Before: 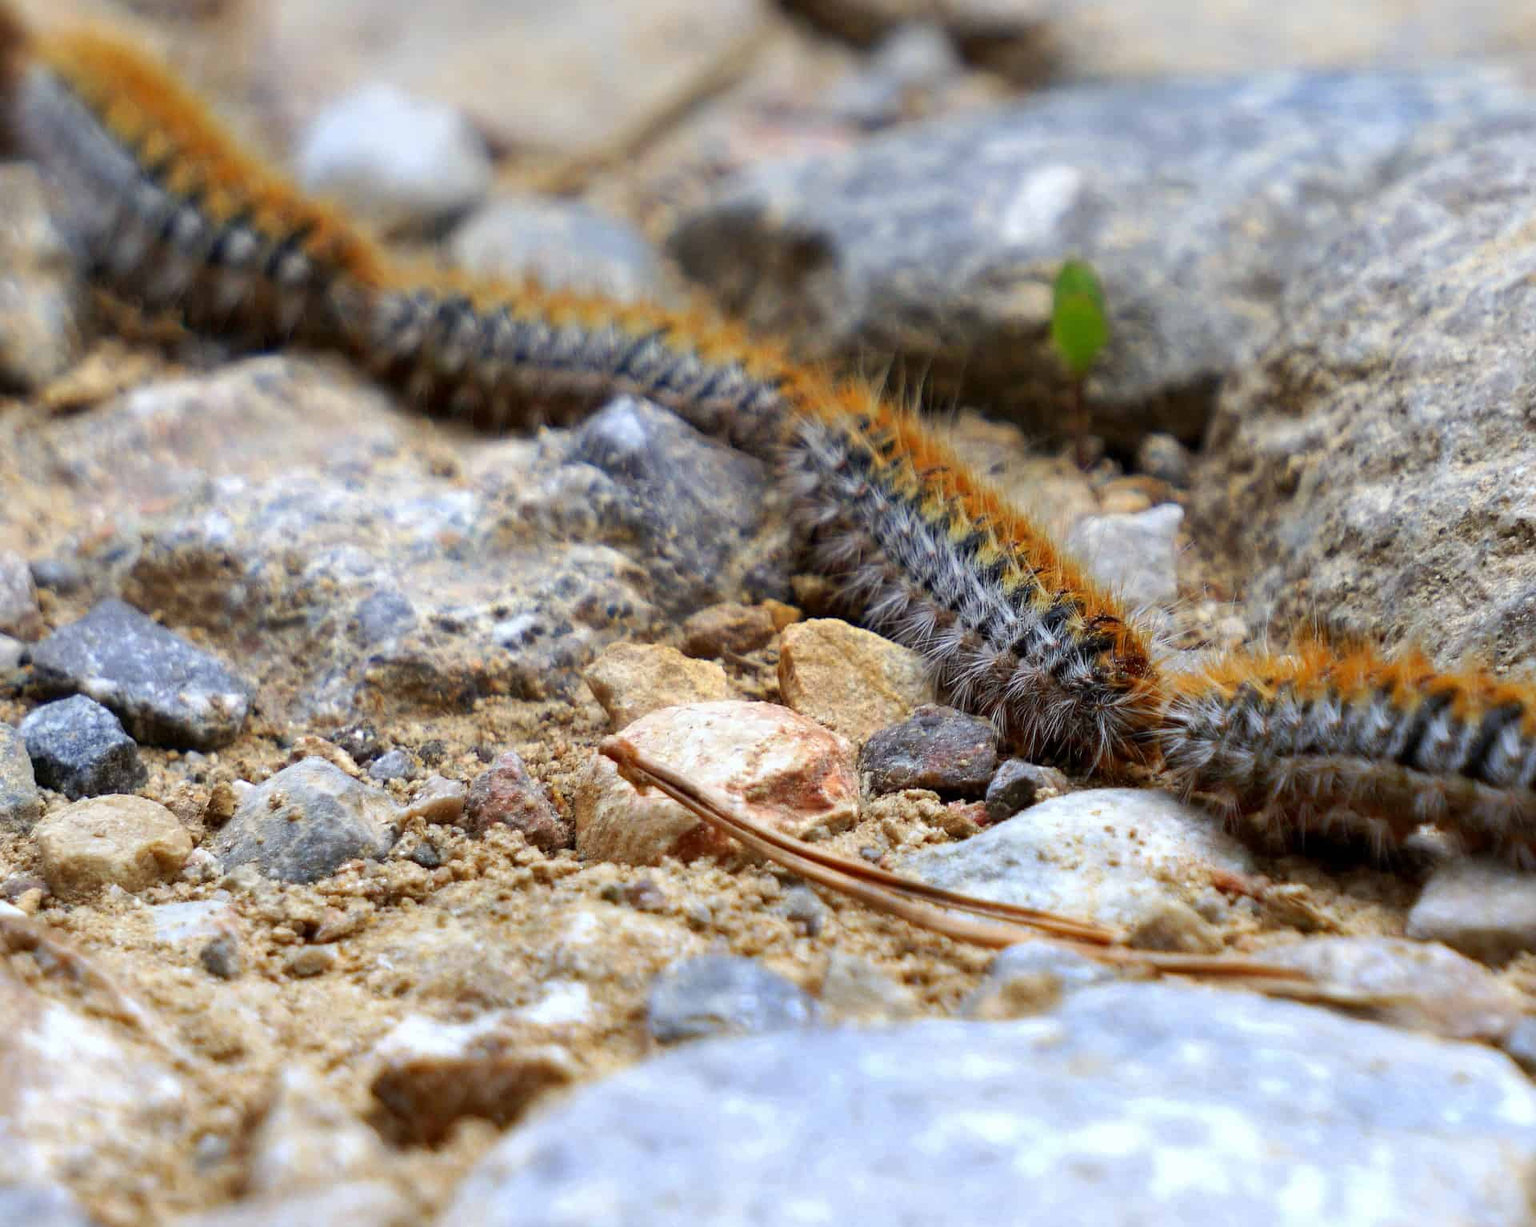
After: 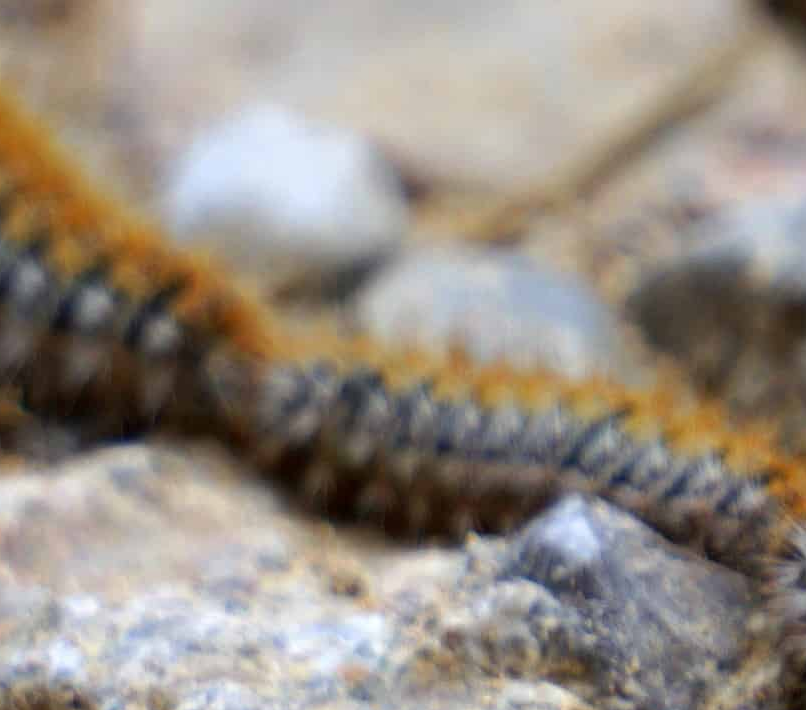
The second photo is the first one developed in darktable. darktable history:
tone equalizer: on, module defaults
crop and rotate: left 10.817%, top 0.062%, right 47.194%, bottom 53.626%
